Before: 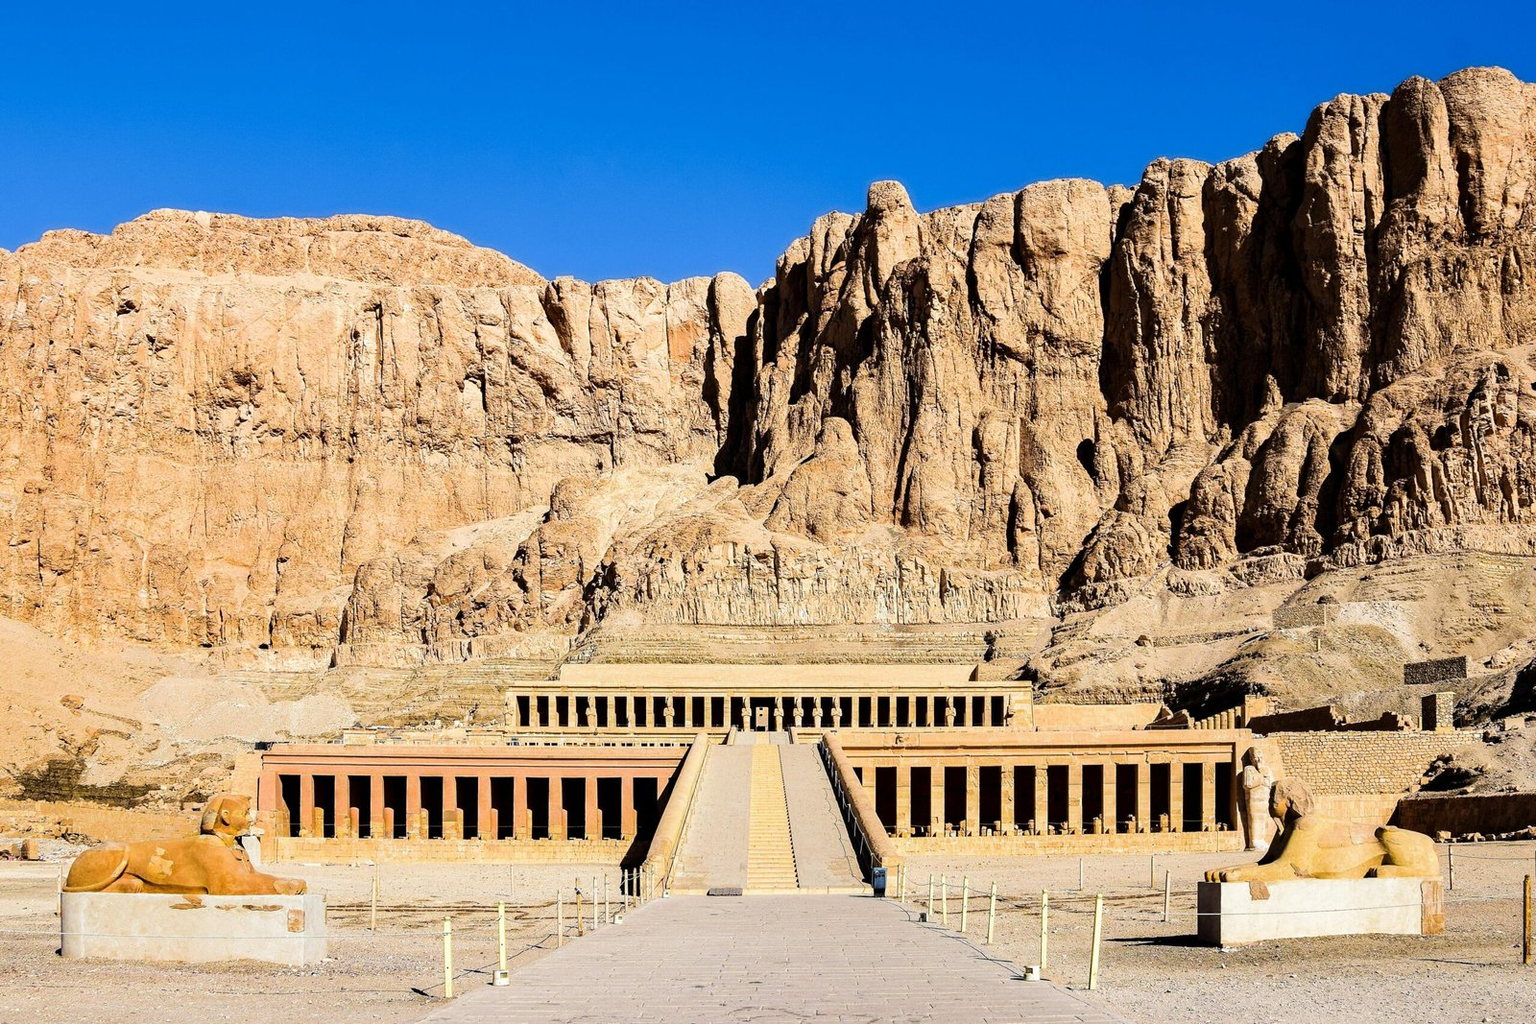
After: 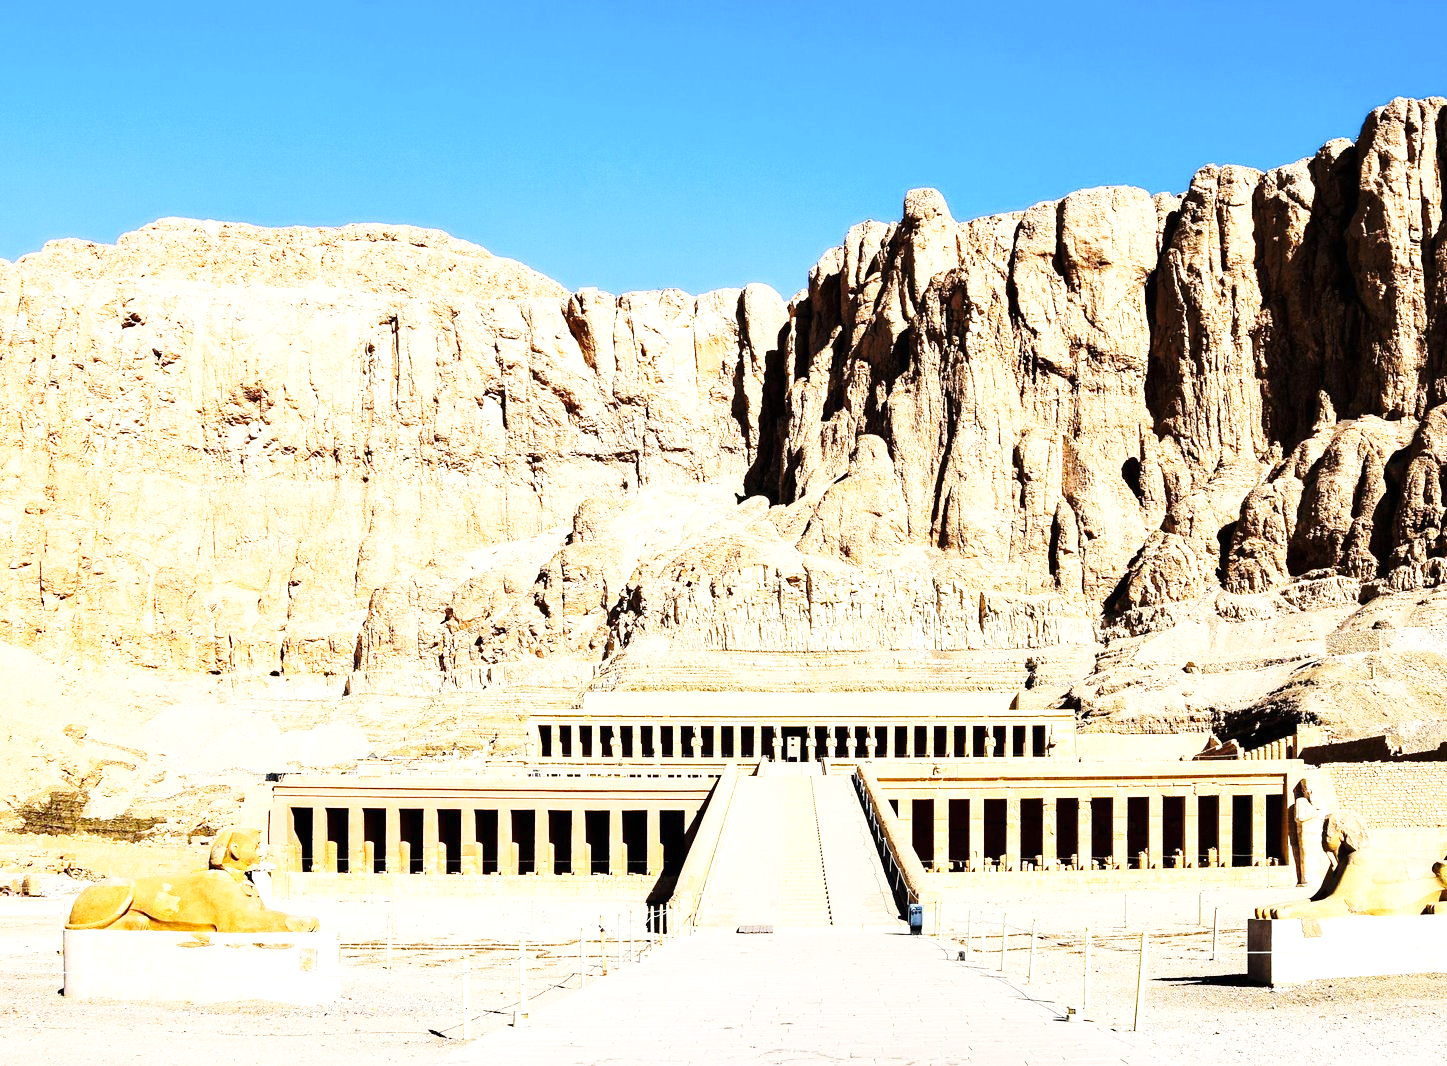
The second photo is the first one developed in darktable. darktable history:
contrast brightness saturation: saturation -0.05
crop: right 9.509%, bottom 0.031%
exposure: black level correction 0, exposure 0.7 EV, compensate exposure bias true, compensate highlight preservation false
base curve: curves: ch0 [(0, 0) (0.028, 0.03) (0.121, 0.232) (0.46, 0.748) (0.859, 0.968) (1, 1)], preserve colors none
